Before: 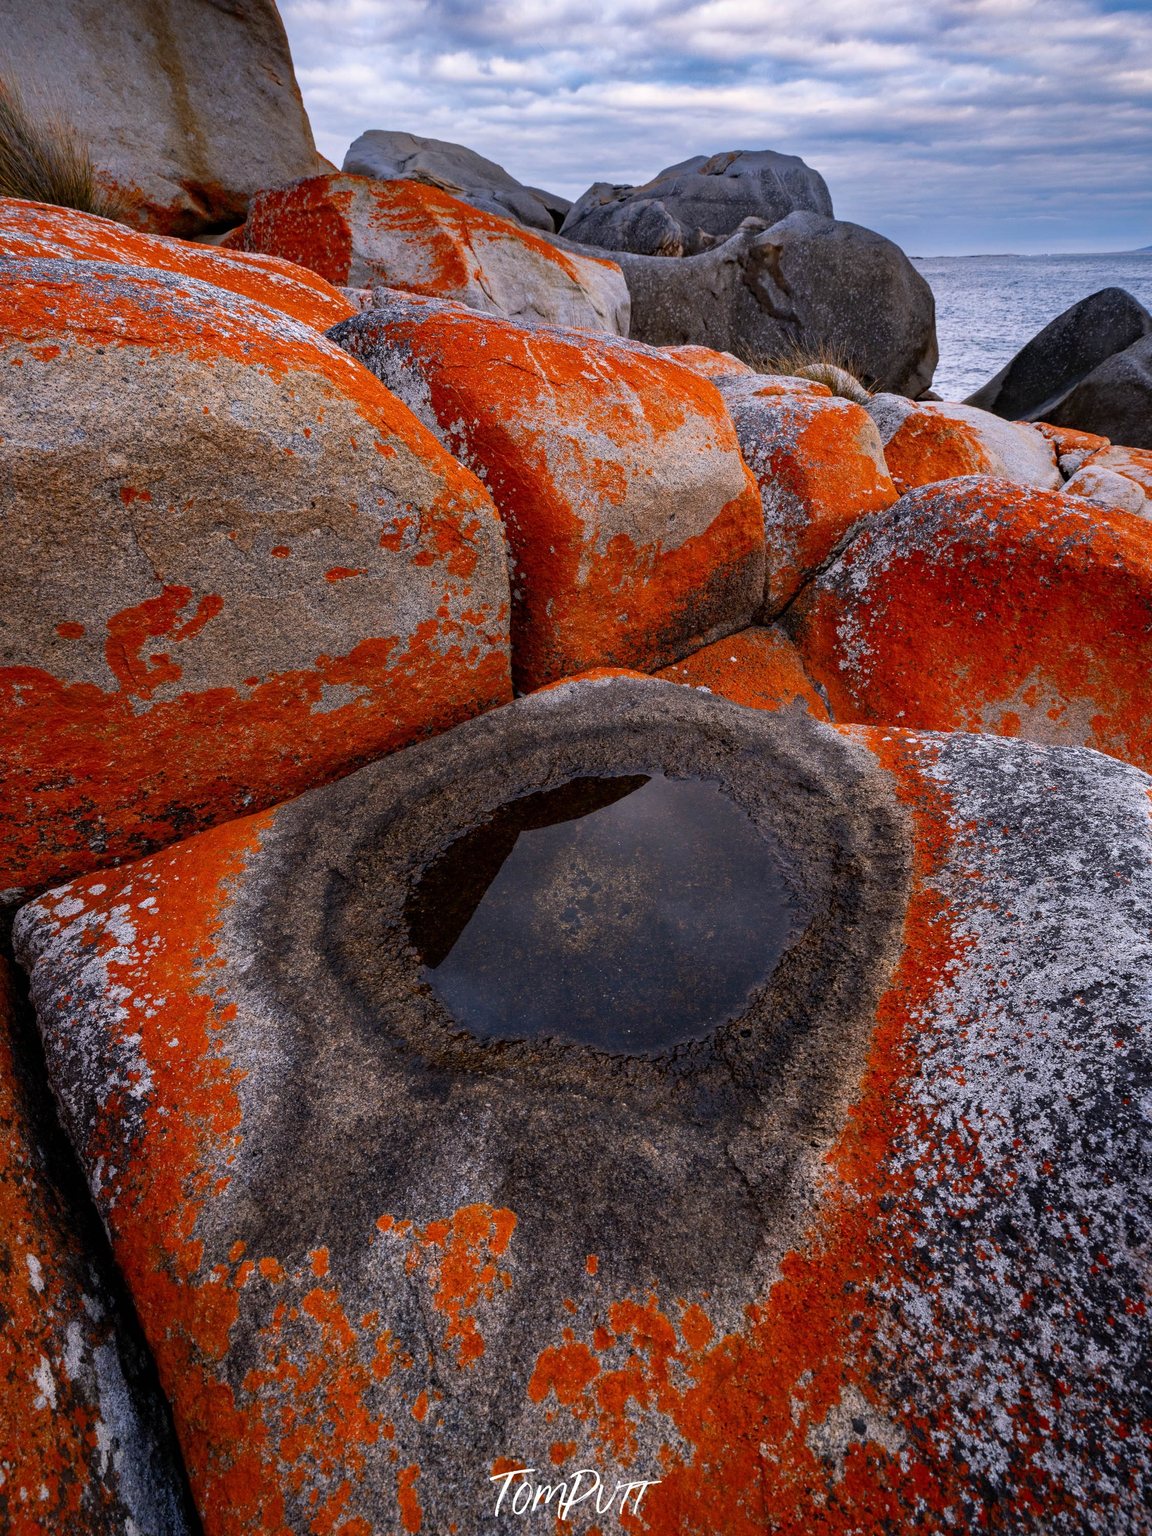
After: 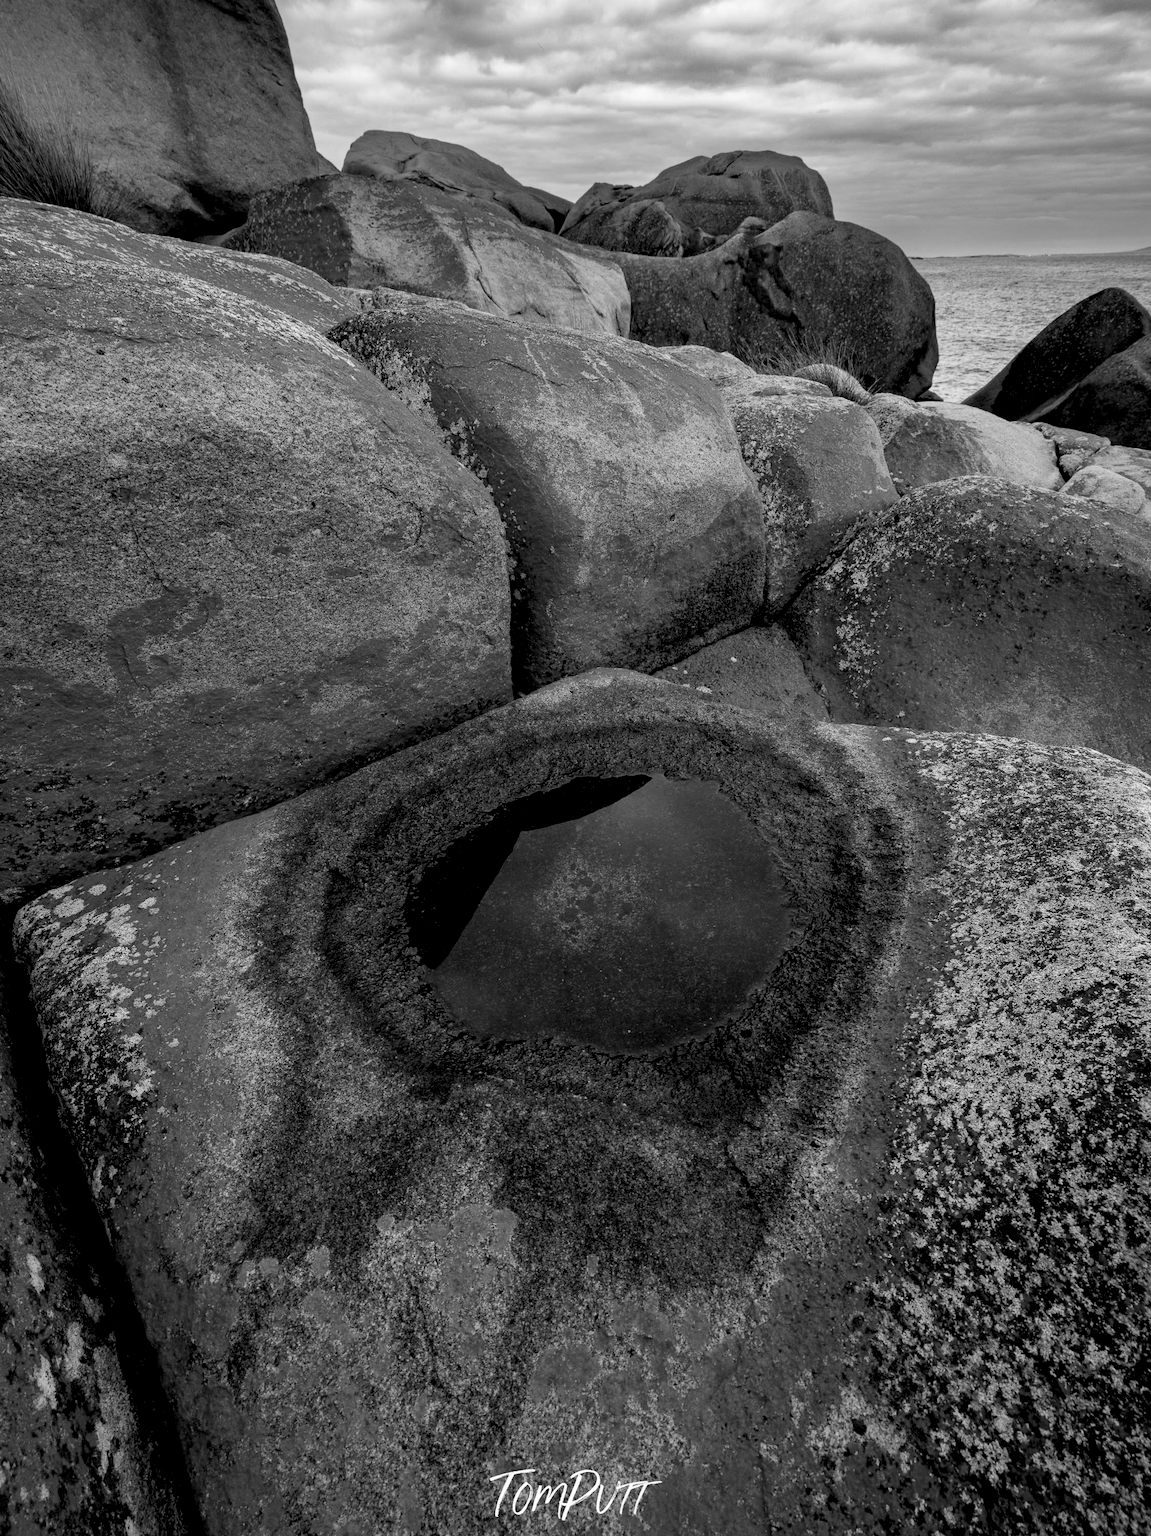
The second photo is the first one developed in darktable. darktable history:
exposure: black level correction 0.01, exposure 0.011 EV, compensate highlight preservation false
color correction: saturation 1.34
monochrome: on, module defaults
